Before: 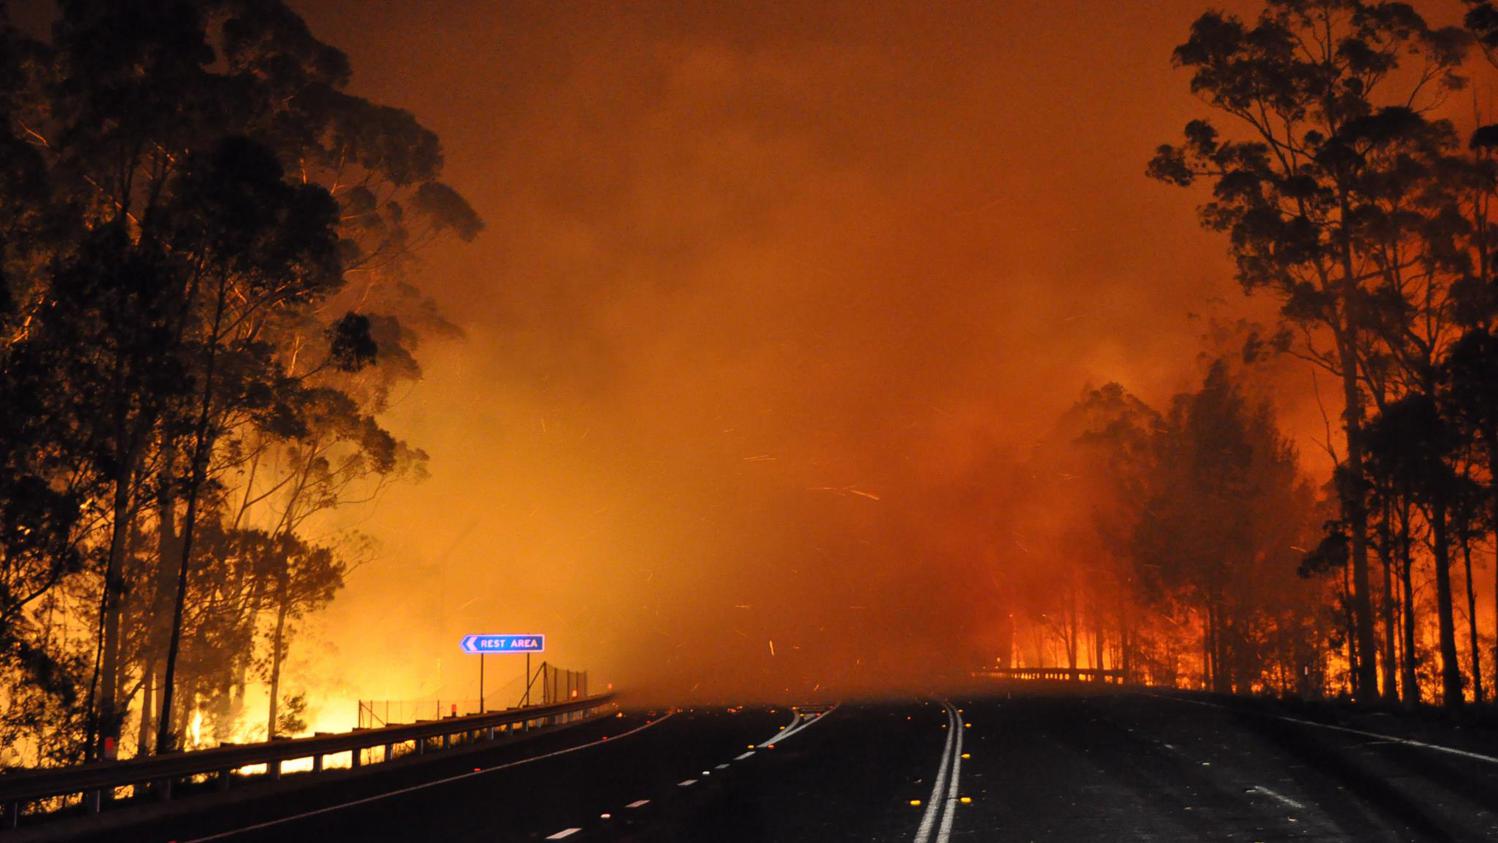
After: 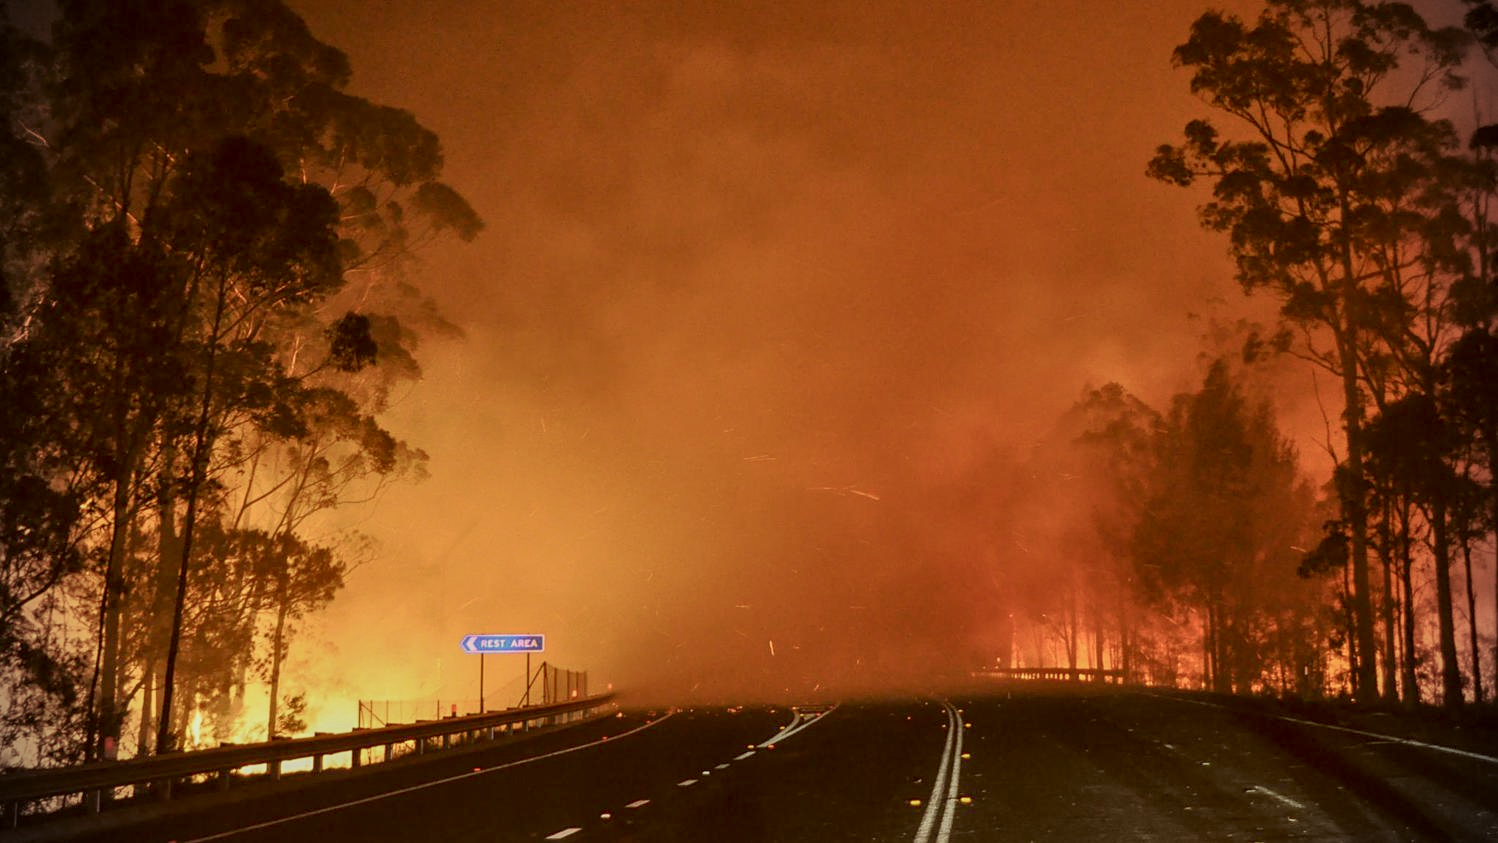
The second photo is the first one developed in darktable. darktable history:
local contrast: on, module defaults
tone equalizer: on, module defaults
color balance rgb: perceptual saturation grading › global saturation -27.94%, hue shift -2.27°, contrast -21.26%
color correction: highlights a* -5.3, highlights b* 9.8, shadows a* 9.8, shadows b* 24.26
exposure: exposure 0.128 EV, compensate highlight preservation false
sharpen: amount 0.2
vignetting: fall-off start 88.03%, fall-off radius 24.9%
